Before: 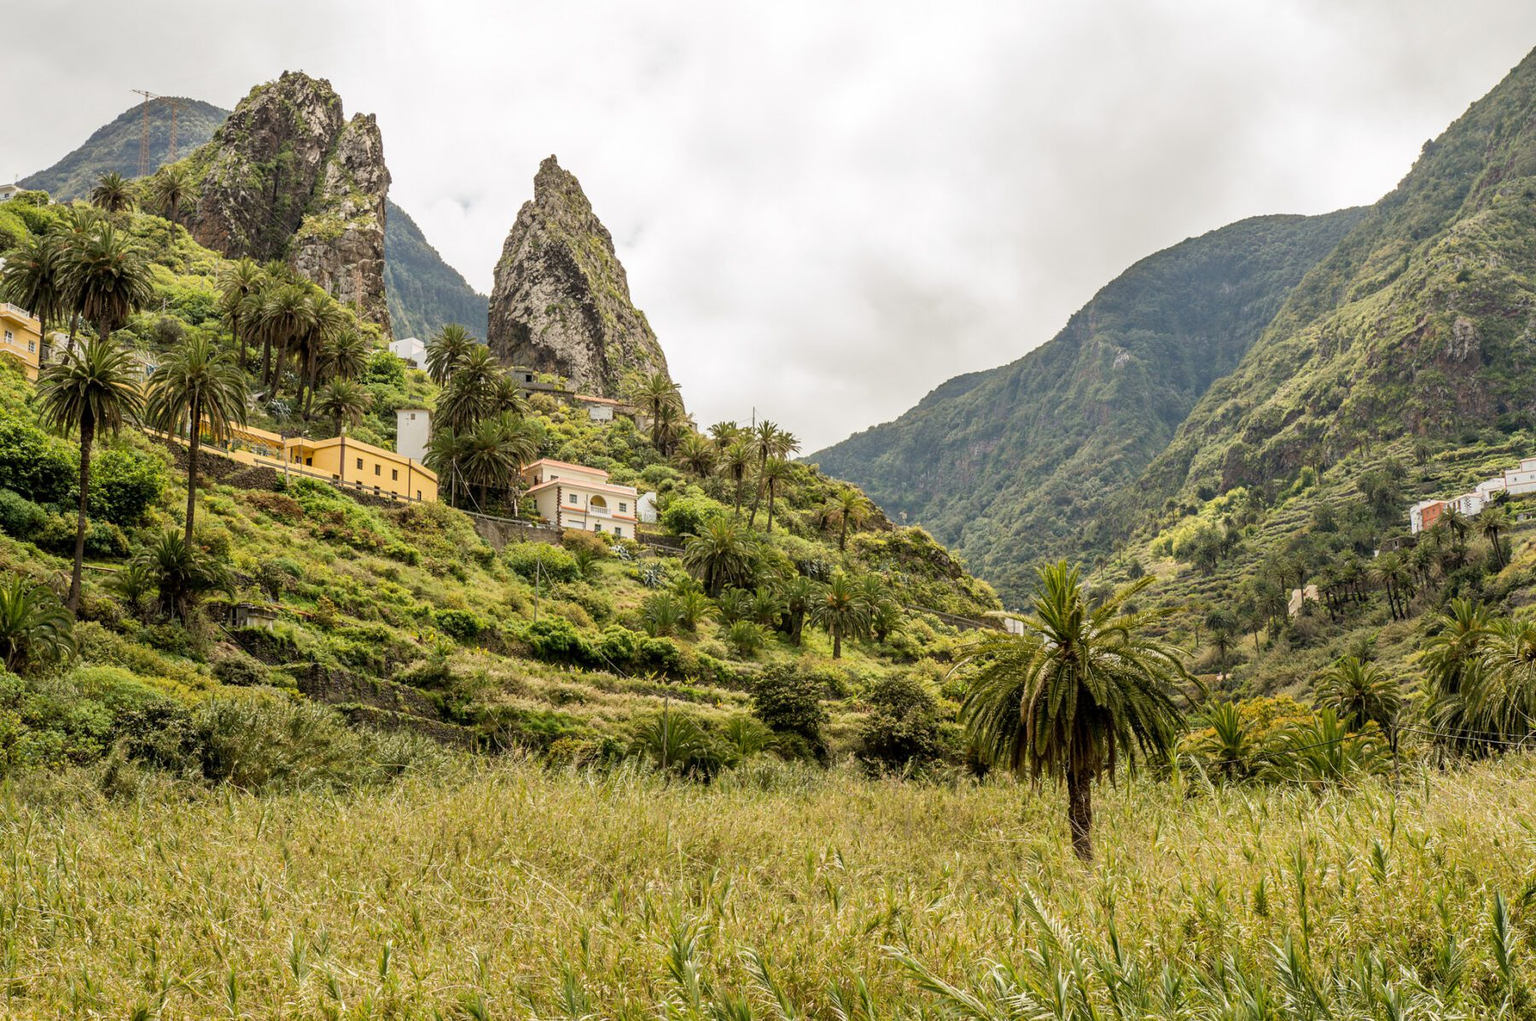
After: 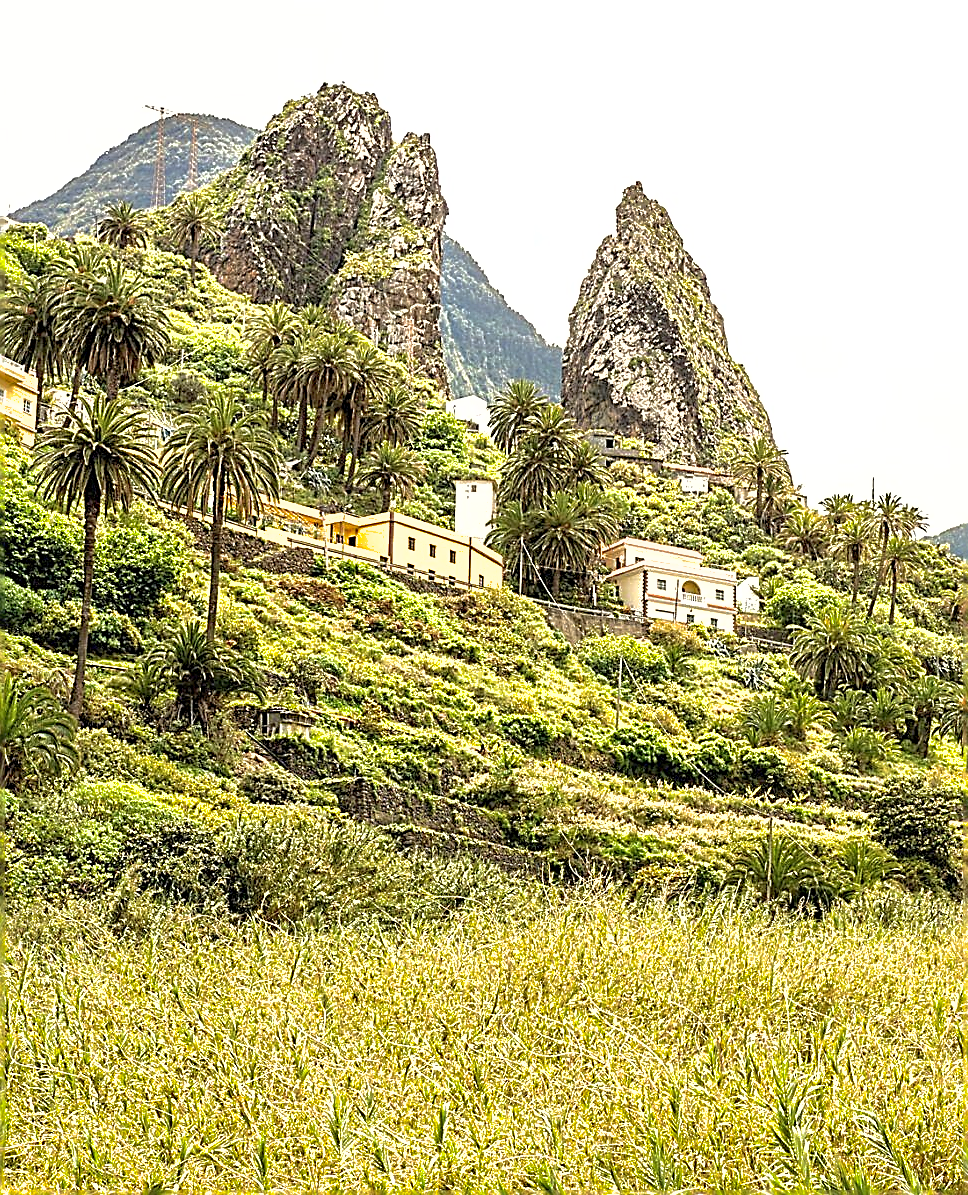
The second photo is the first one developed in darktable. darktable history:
shadows and highlights: on, module defaults
exposure: black level correction 0, exposure 1.1 EV, compensate exposure bias true, compensate highlight preservation false
crop: left 0.587%, right 45.588%, bottom 0.086%
sharpen: amount 2
